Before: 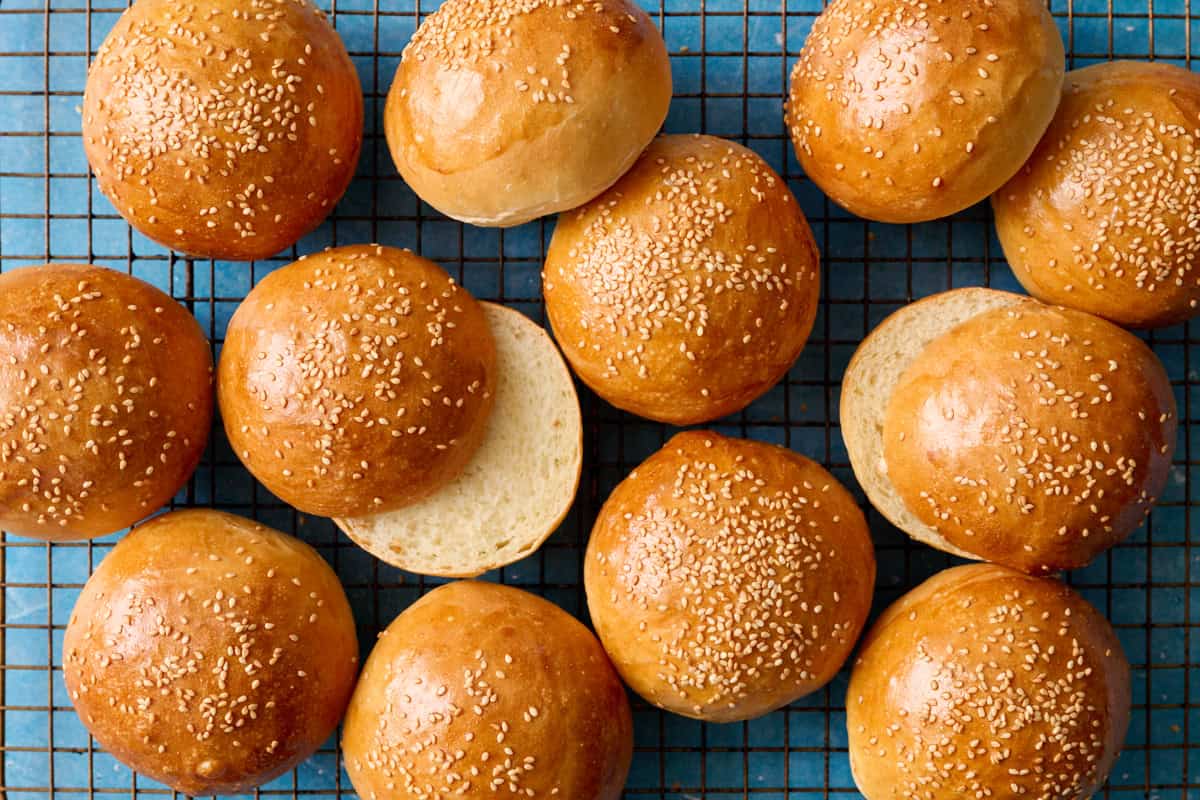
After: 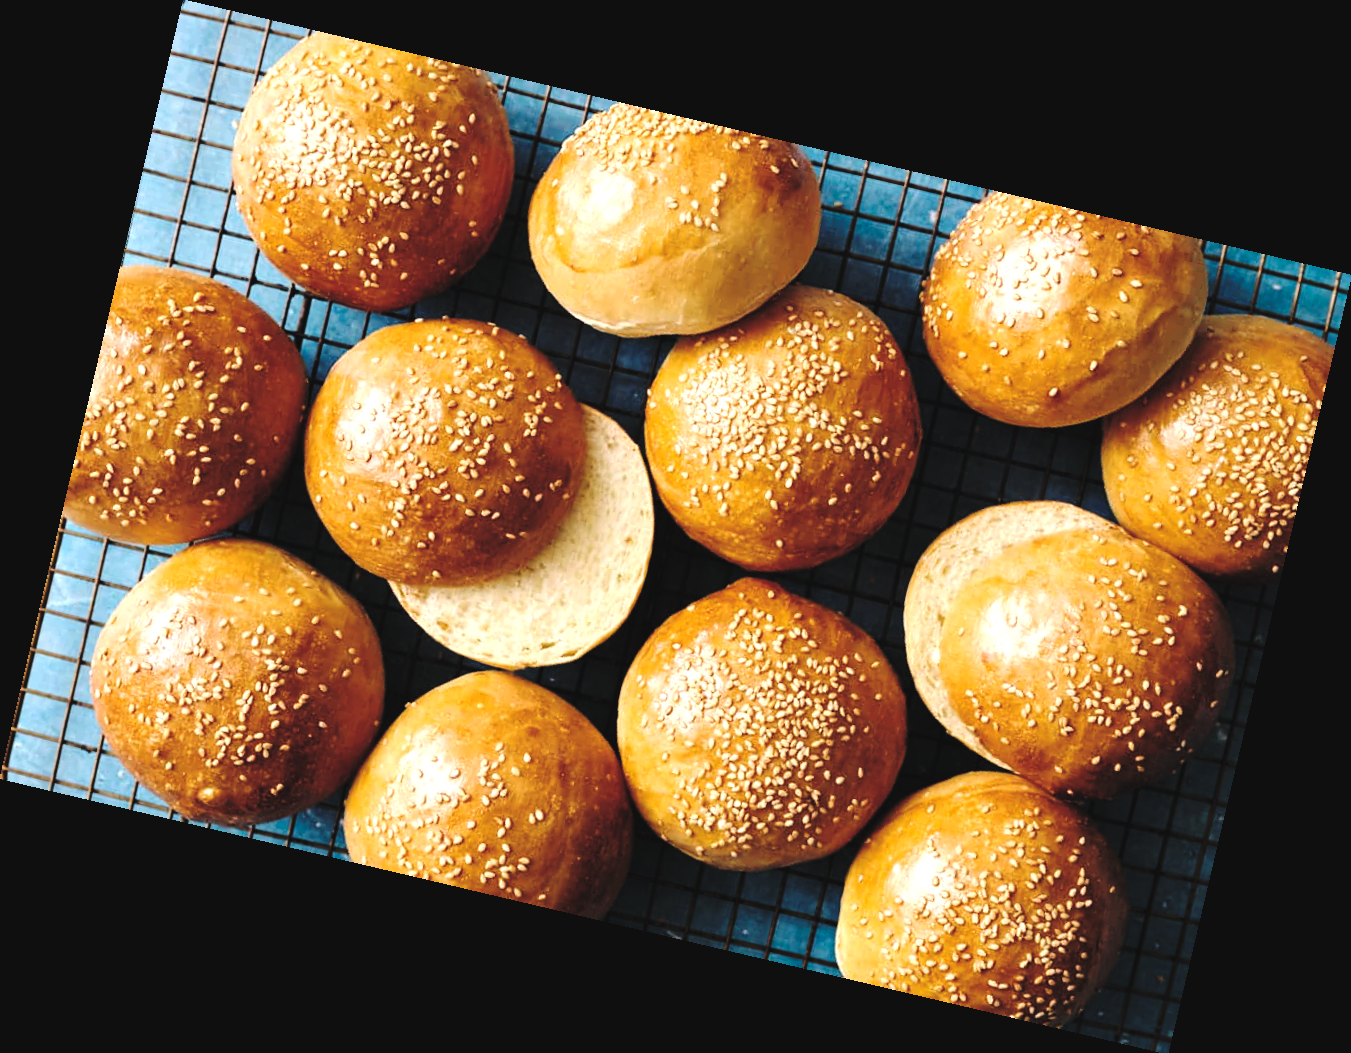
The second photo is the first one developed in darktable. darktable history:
base curve: curves: ch0 [(0, 0.024) (0.055, 0.065) (0.121, 0.166) (0.236, 0.319) (0.693, 0.726) (1, 1)], preserve colors none
exposure: compensate exposure bias true, compensate highlight preservation false
levels: levels [0.129, 0.519, 0.867]
rotate and perspective: rotation 13.27°, automatic cropping off
